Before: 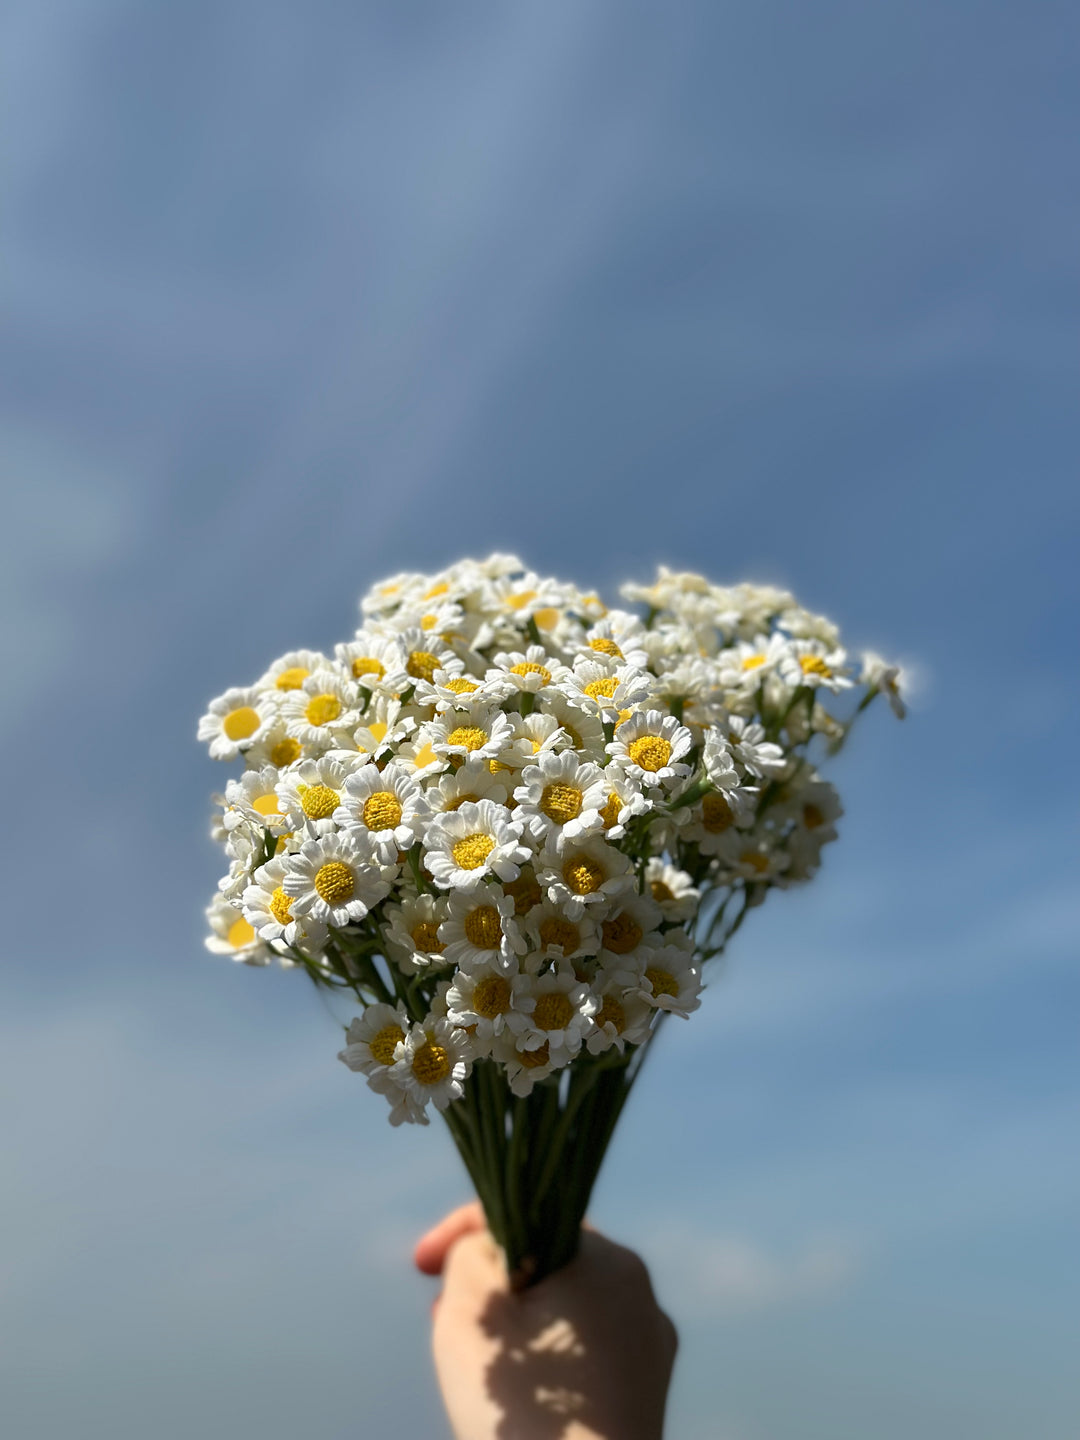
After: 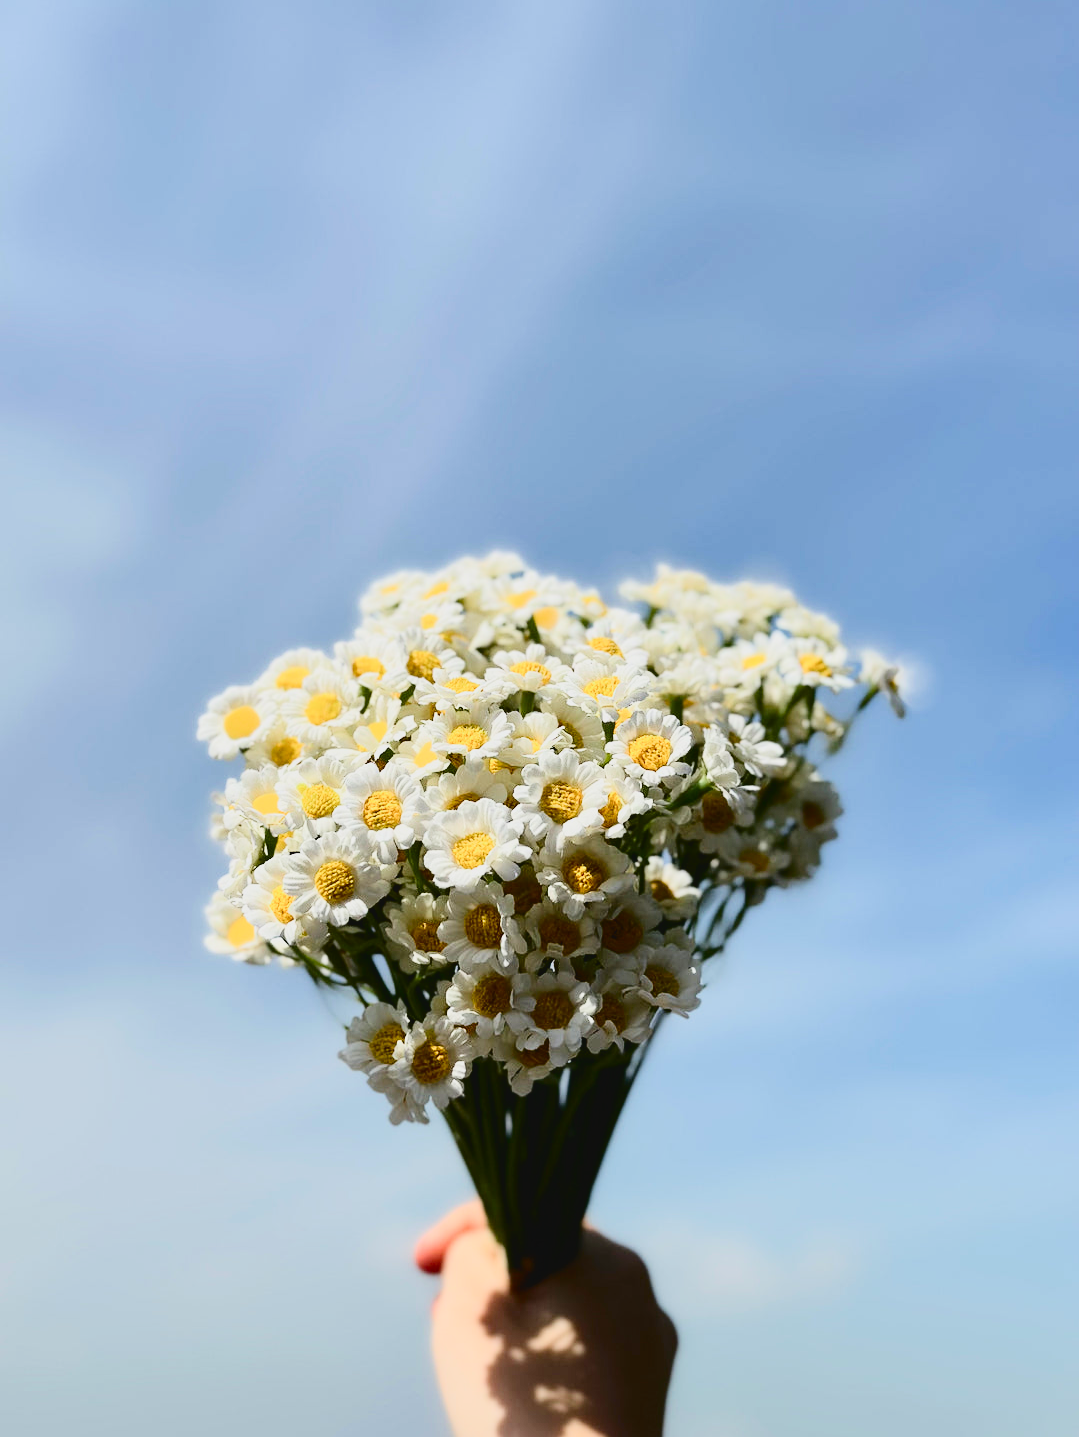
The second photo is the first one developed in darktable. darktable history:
crop: top 0.08%, bottom 0.118%
tone equalizer: on, module defaults
color balance rgb: linear chroma grading › global chroma 0.957%, perceptual saturation grading › global saturation 0.617%, perceptual saturation grading › highlights -19.846%, perceptual saturation grading › shadows 19.742%, contrast -9.937%
contrast brightness saturation: contrast 0.229, brightness 0.114, saturation 0.292
tone curve: curves: ch0 [(0, 0) (0.003, 0.042) (0.011, 0.043) (0.025, 0.047) (0.044, 0.059) (0.069, 0.07) (0.1, 0.085) (0.136, 0.107) (0.177, 0.139) (0.224, 0.185) (0.277, 0.258) (0.335, 0.34) (0.399, 0.434) (0.468, 0.526) (0.543, 0.623) (0.623, 0.709) (0.709, 0.794) (0.801, 0.866) (0.898, 0.919) (1, 1)], color space Lab, independent channels, preserve colors none
exposure: exposure 0.21 EV, compensate exposure bias true, compensate highlight preservation false
filmic rgb: black relative exposure -7.65 EV, white relative exposure 4.56 EV, hardness 3.61
